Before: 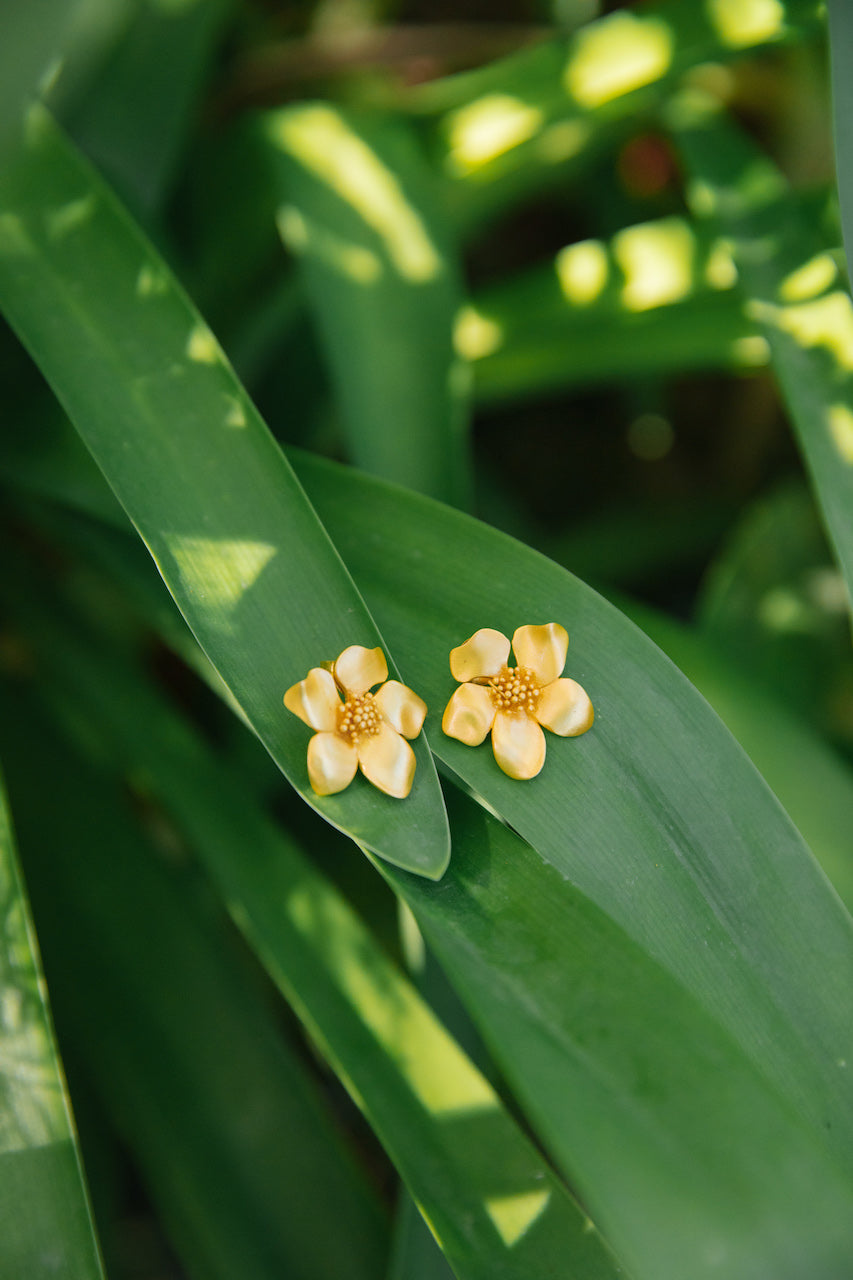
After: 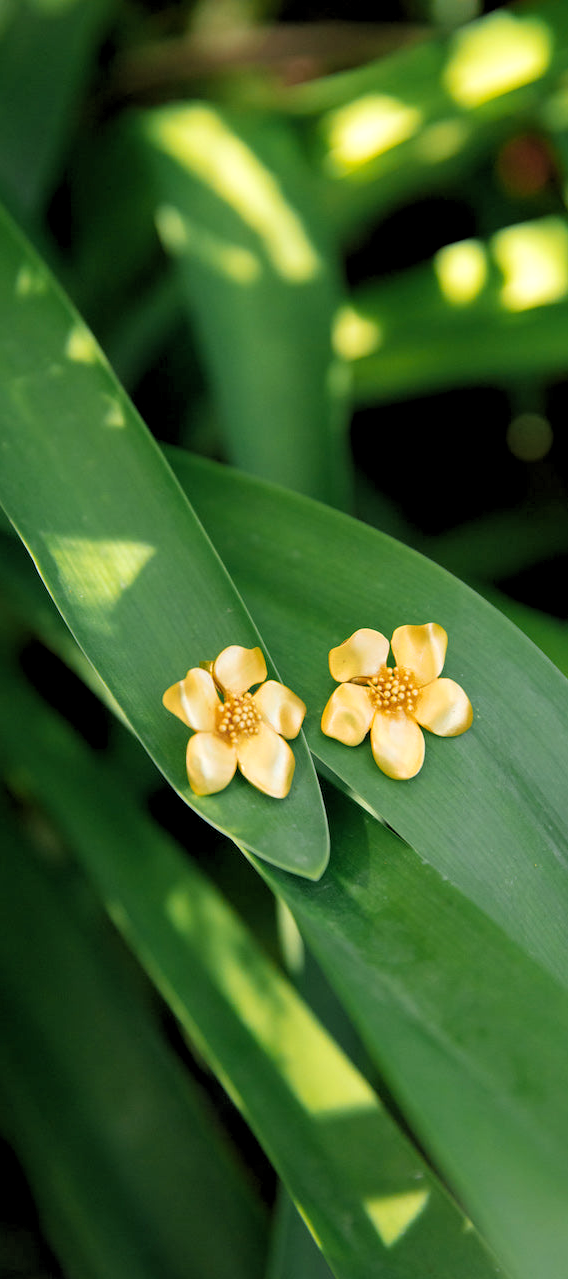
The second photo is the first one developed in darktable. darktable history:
crop and rotate: left 14.385%, right 18.948%
rgb levels: levels [[0.01, 0.419, 0.839], [0, 0.5, 1], [0, 0.5, 1]]
